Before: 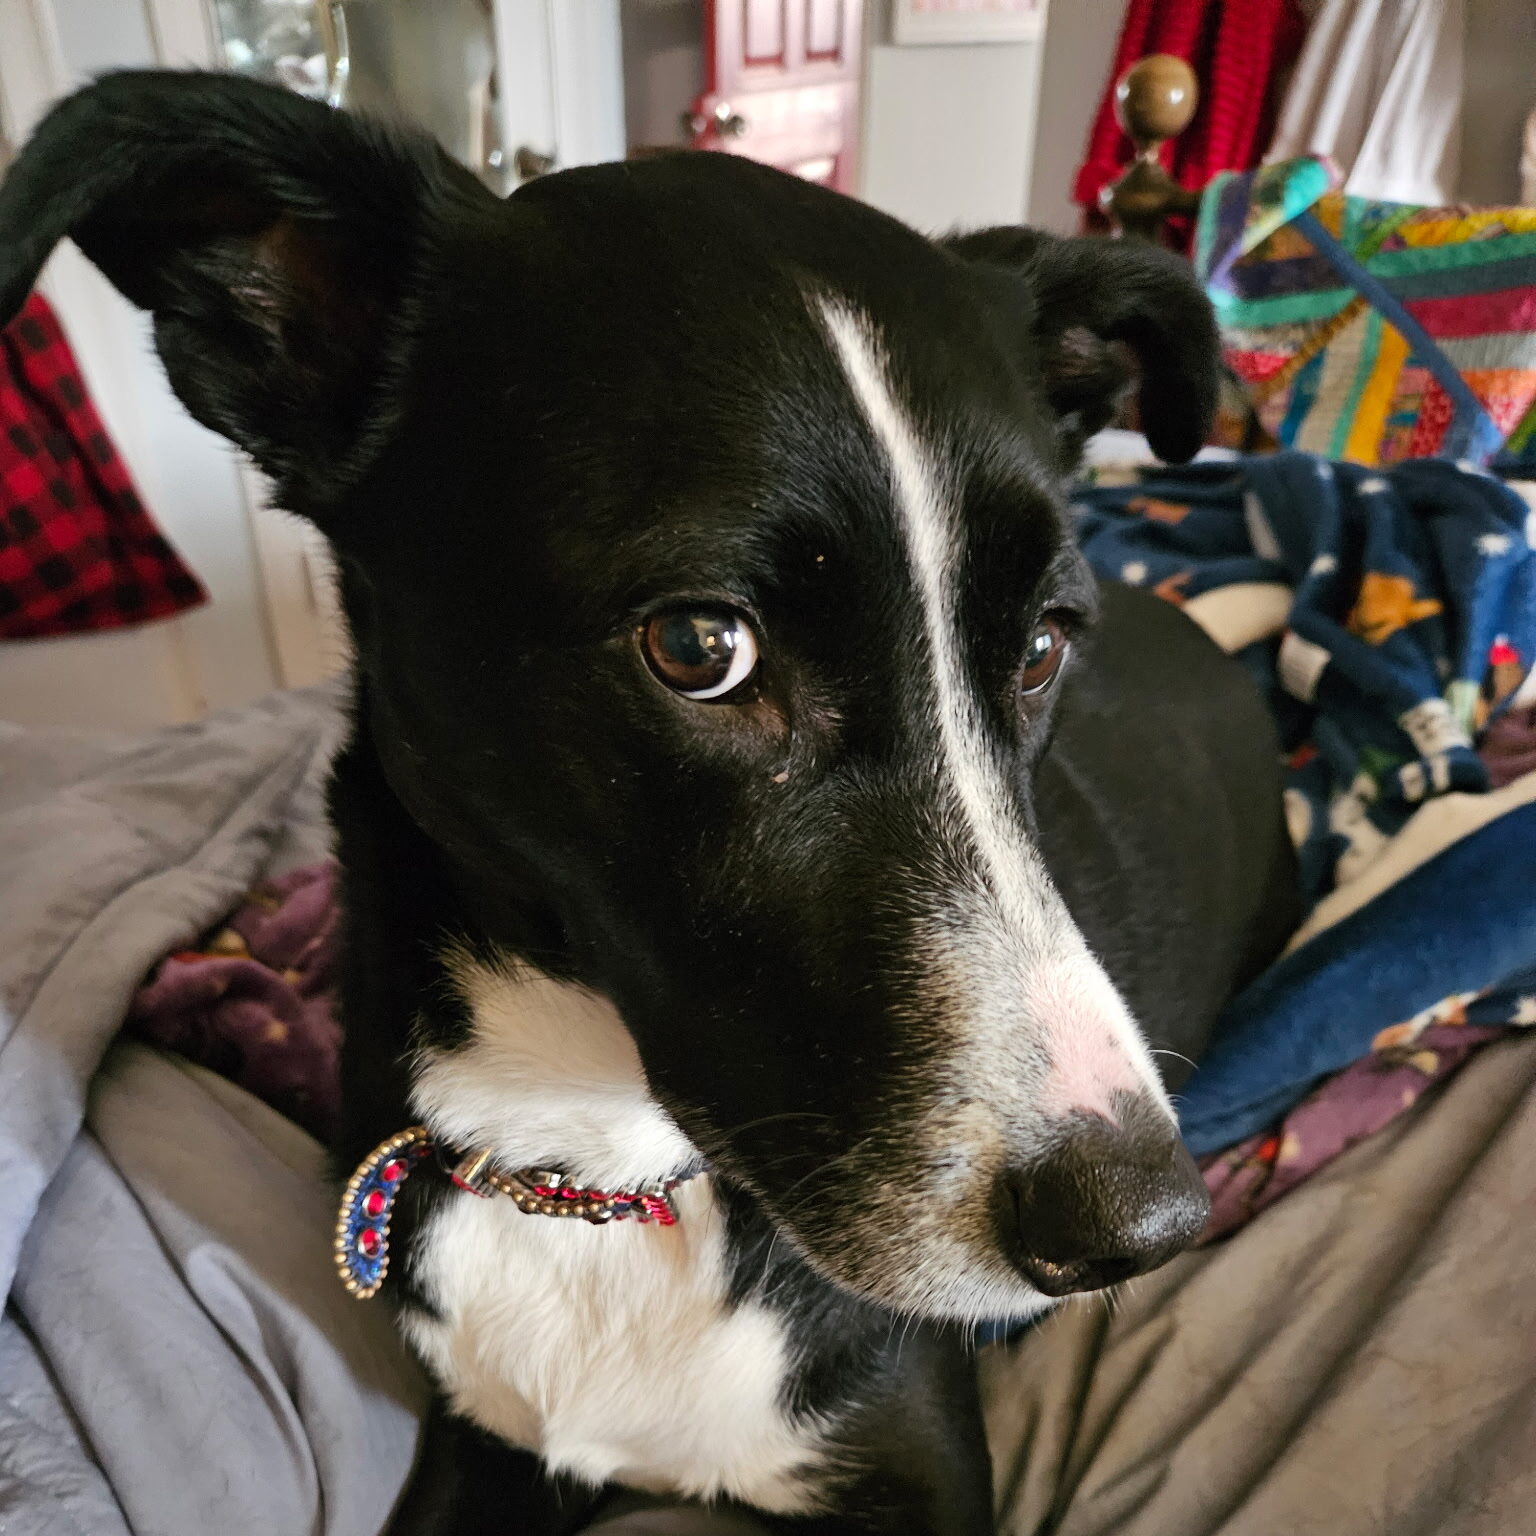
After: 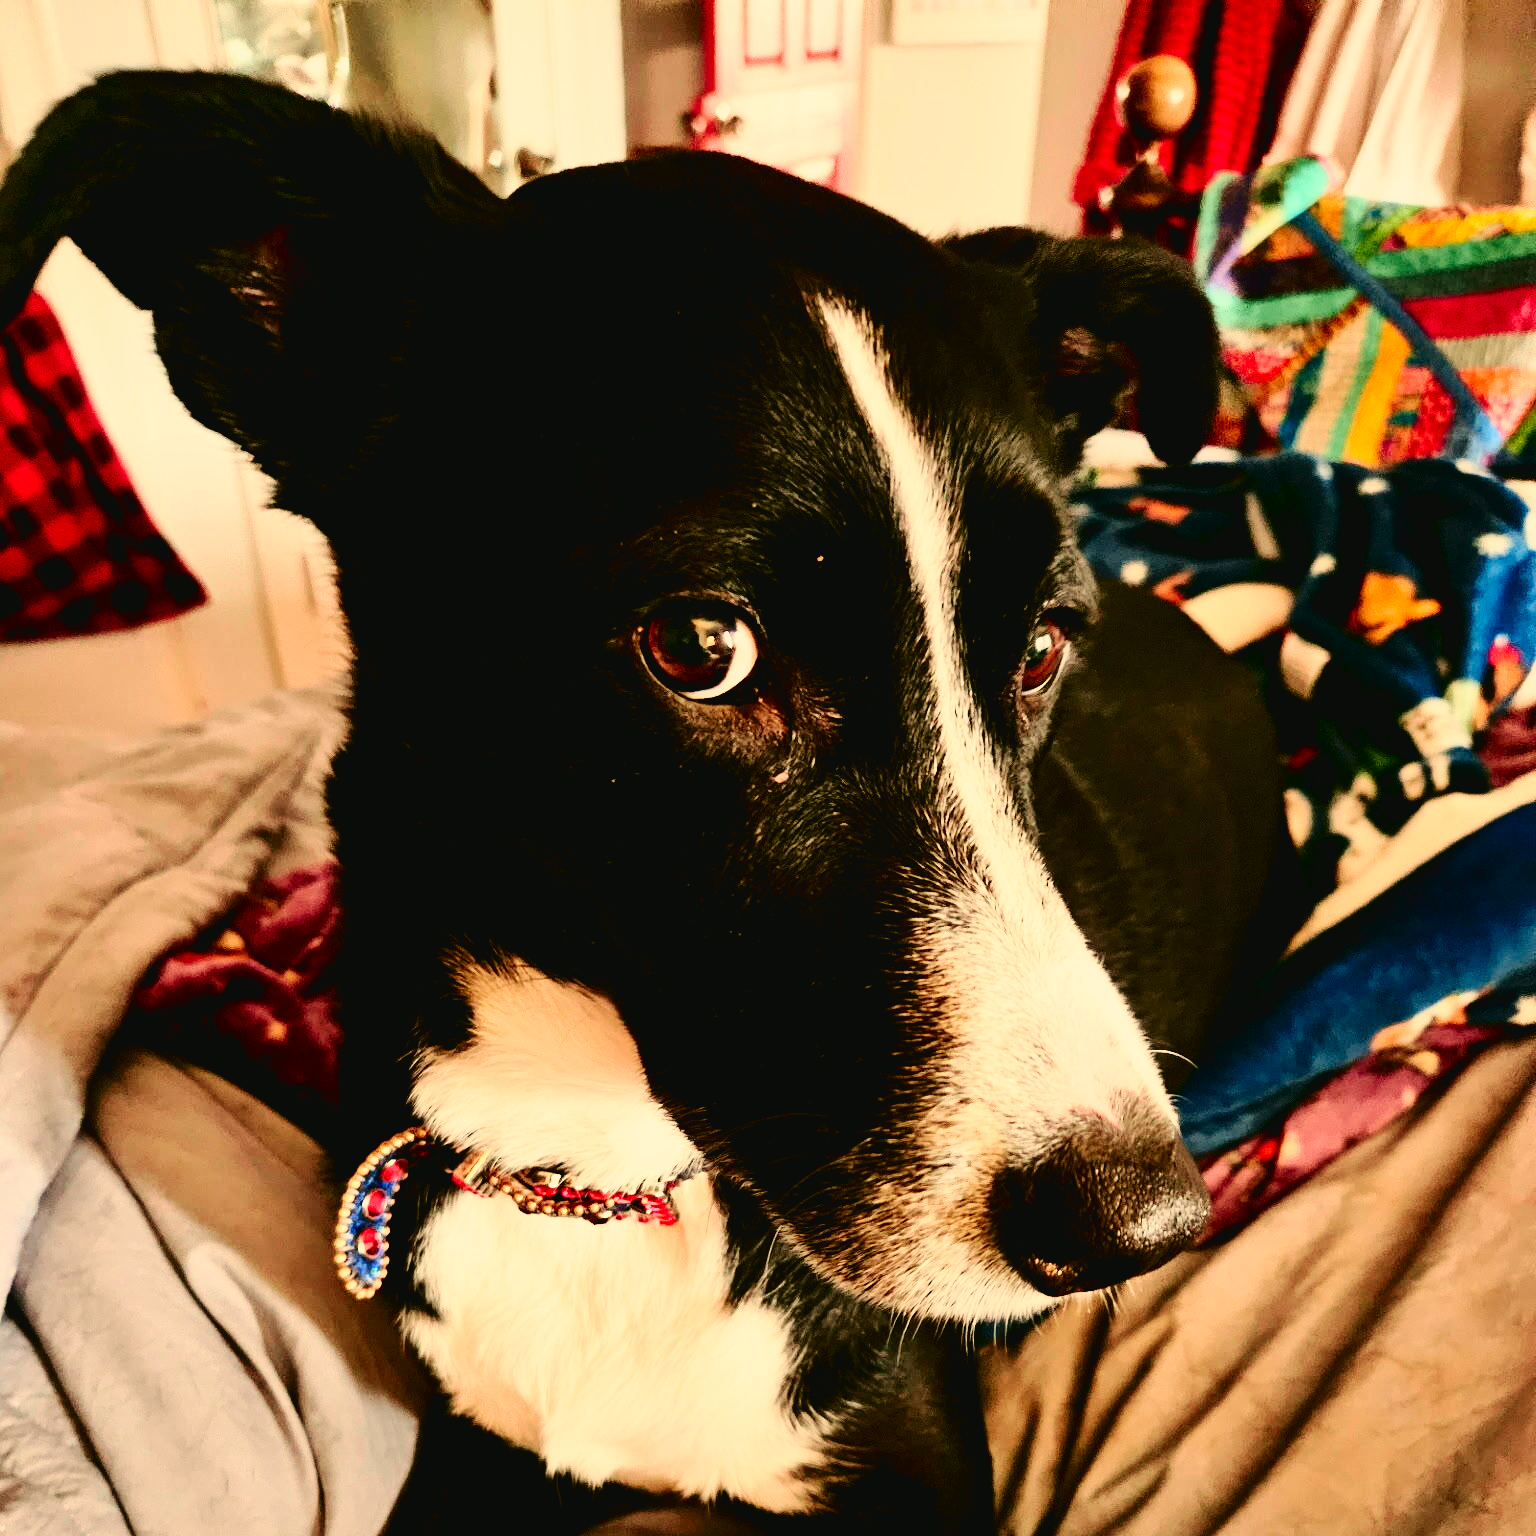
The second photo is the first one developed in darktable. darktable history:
white balance: red 1.138, green 0.996, blue 0.812
exposure: black level correction 0.011, exposure -0.478 EV, compensate highlight preservation false
tone curve: curves: ch0 [(0.003, 0.032) (0.037, 0.037) (0.142, 0.117) (0.279, 0.311) (0.405, 0.49) (0.526, 0.651) (0.722, 0.857) (0.875, 0.946) (1, 0.98)]; ch1 [(0, 0) (0.305, 0.325) (0.453, 0.437) (0.482, 0.474) (0.501, 0.498) (0.515, 0.523) (0.559, 0.591) (0.6, 0.643) (0.656, 0.707) (1, 1)]; ch2 [(0, 0) (0.323, 0.277) (0.424, 0.396) (0.479, 0.484) (0.499, 0.502) (0.515, 0.537) (0.573, 0.602) (0.653, 0.675) (0.75, 0.756) (1, 1)], color space Lab, independent channels, preserve colors none
base curve: curves: ch0 [(0, 0) (0.028, 0.03) (0.121, 0.232) (0.46, 0.748) (0.859, 0.968) (1, 1)], preserve colors none
